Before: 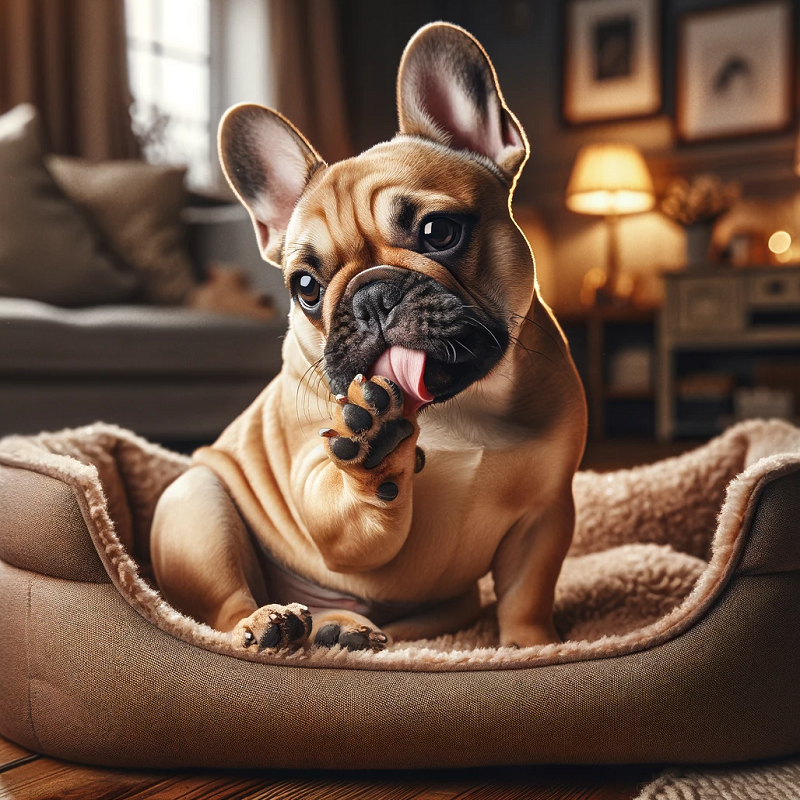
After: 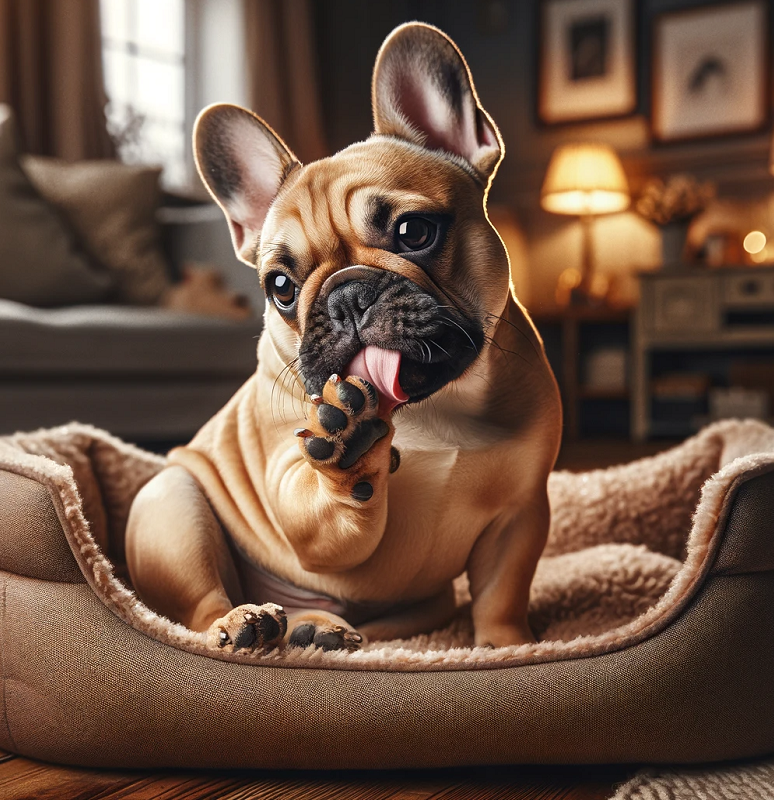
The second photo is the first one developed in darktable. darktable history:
crop and rotate: left 3.183%
